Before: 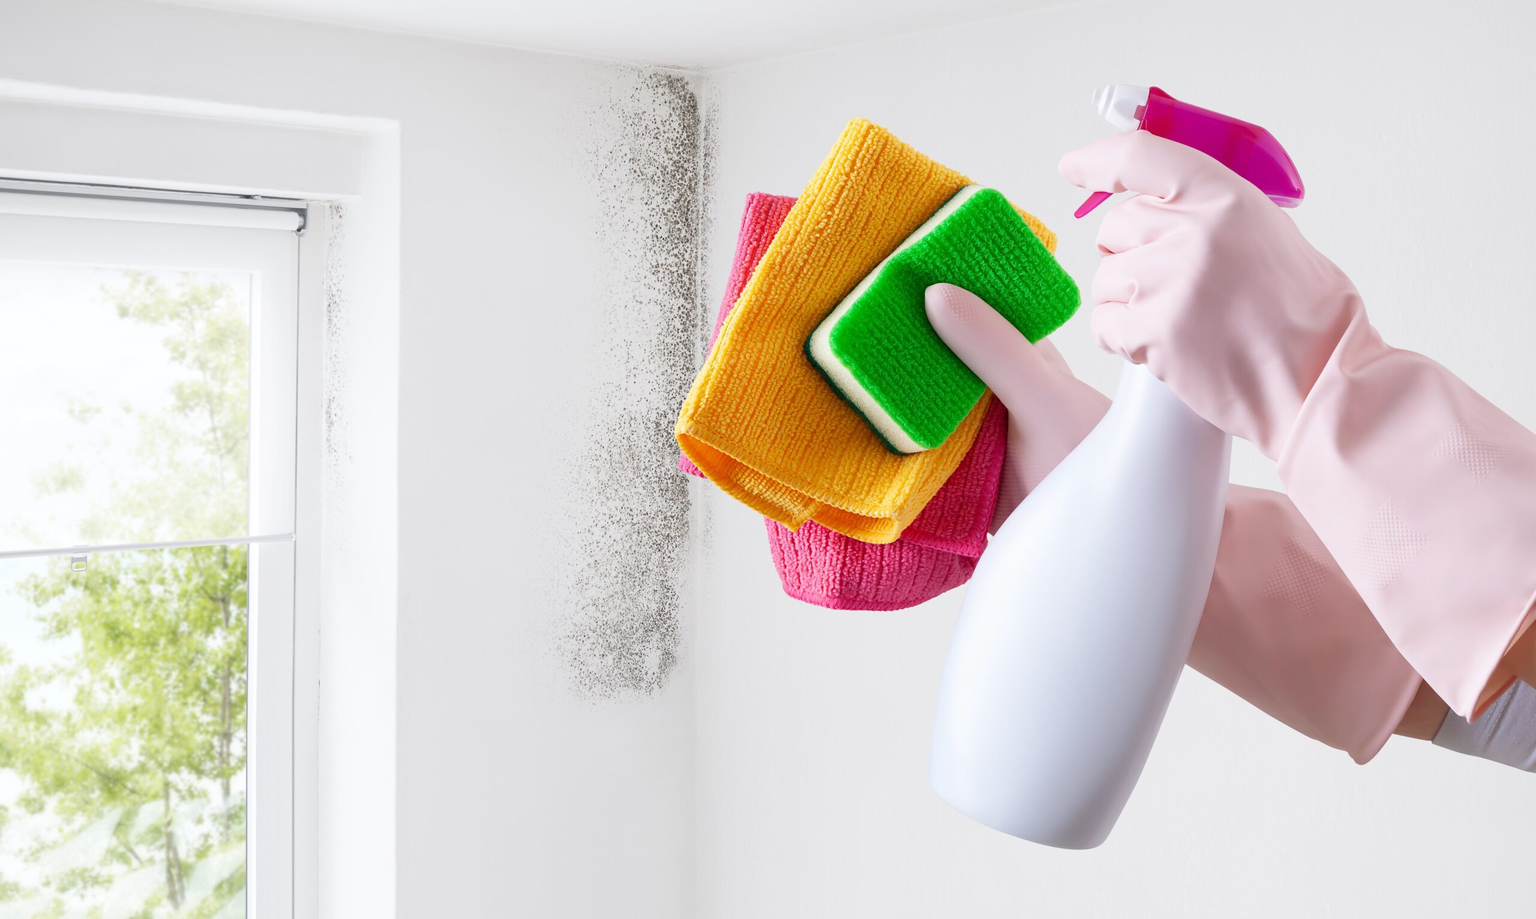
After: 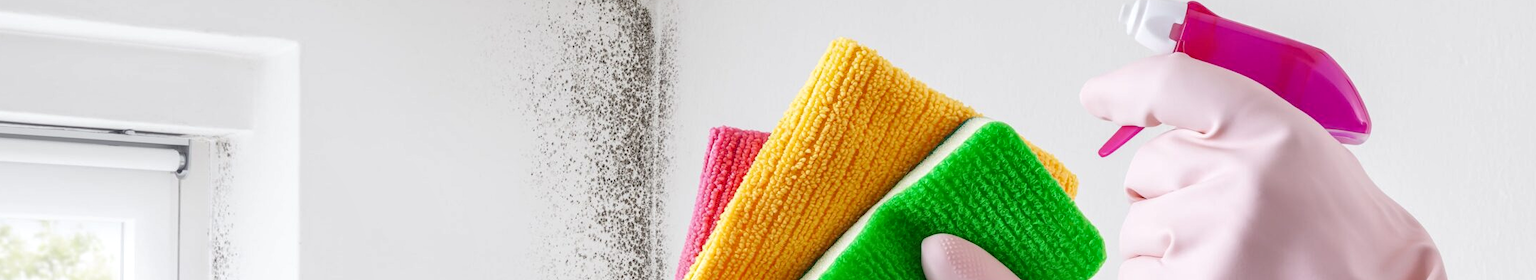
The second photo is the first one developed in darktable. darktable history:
local contrast: highlights 5%, shadows 3%, detail 133%
crop and rotate: left 9.639%, top 9.402%, right 5.951%, bottom 64.828%
